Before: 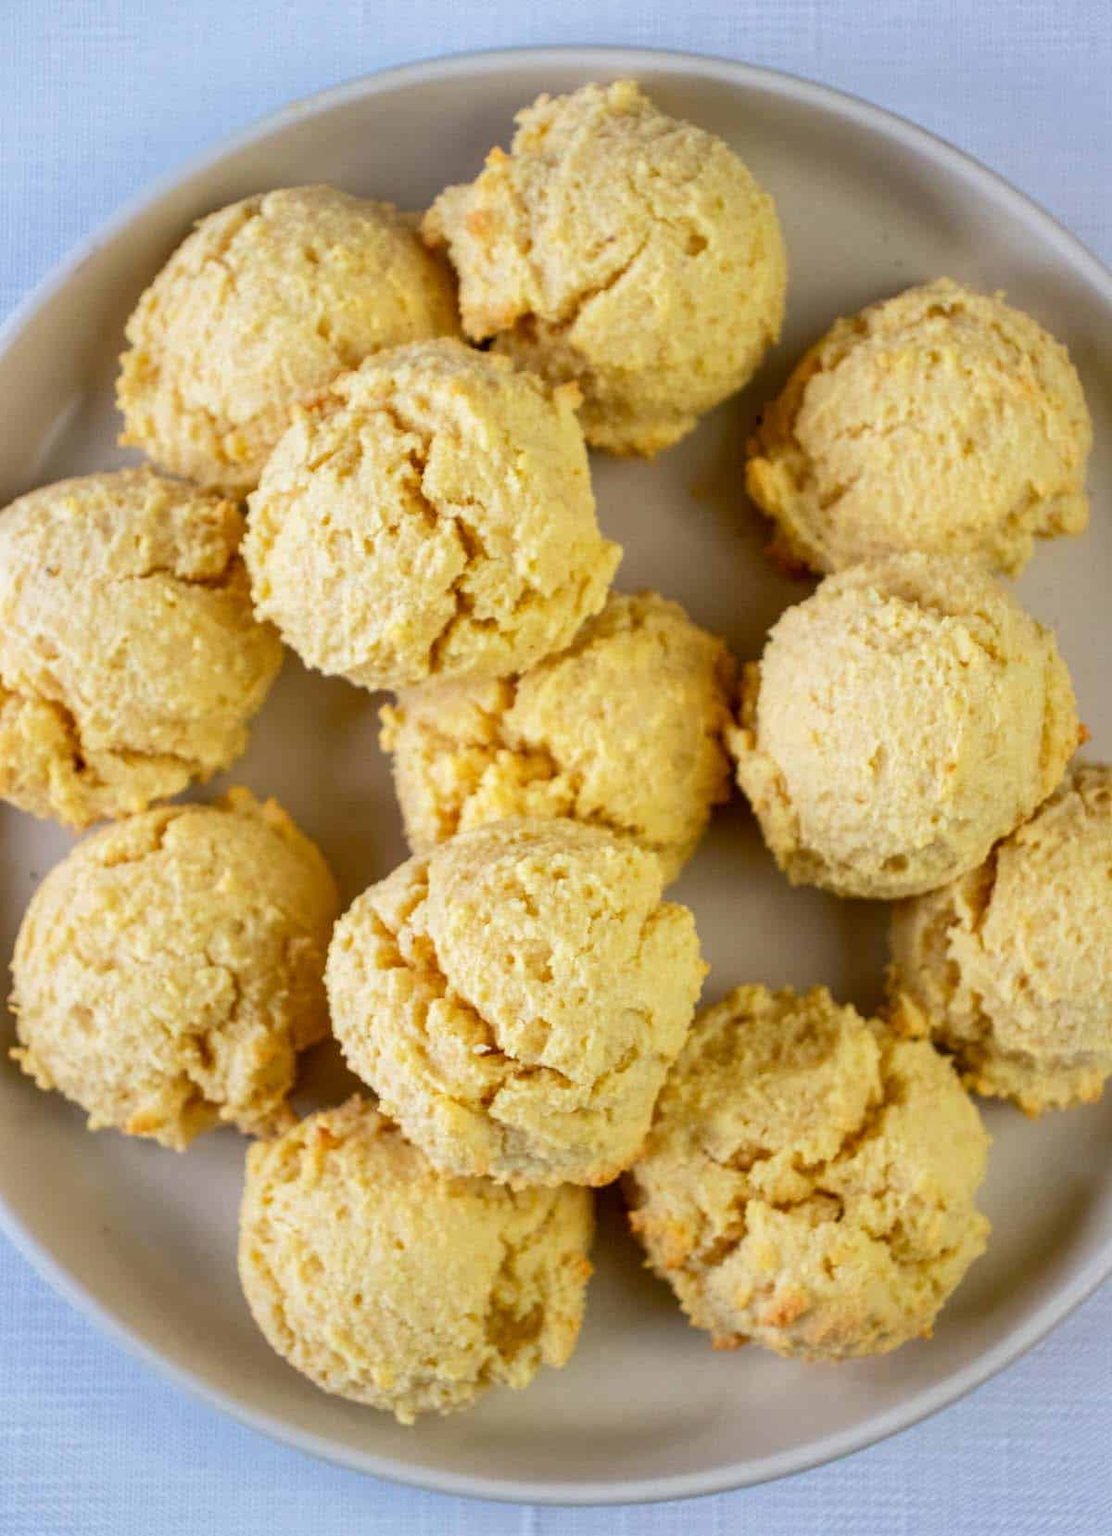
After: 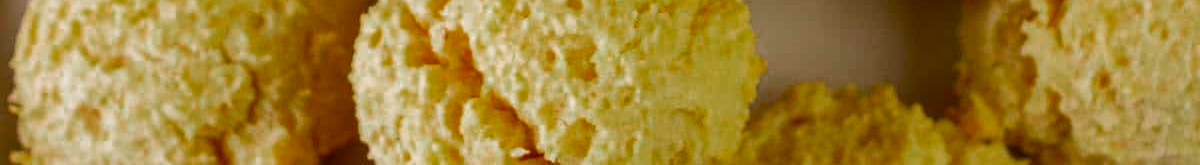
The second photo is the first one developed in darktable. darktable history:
crop and rotate: top 59.084%, bottom 30.916%
color zones: curves: ch0 [(0, 0.48) (0.209, 0.398) (0.305, 0.332) (0.429, 0.493) (0.571, 0.5) (0.714, 0.5) (0.857, 0.5) (1, 0.48)]; ch1 [(0, 0.633) (0.143, 0.586) (0.286, 0.489) (0.429, 0.448) (0.571, 0.31) (0.714, 0.335) (0.857, 0.492) (1, 0.633)]; ch2 [(0, 0.448) (0.143, 0.498) (0.286, 0.5) (0.429, 0.5) (0.571, 0.5) (0.714, 0.5) (0.857, 0.5) (1, 0.448)]
color balance rgb: perceptual saturation grading › global saturation 10%
